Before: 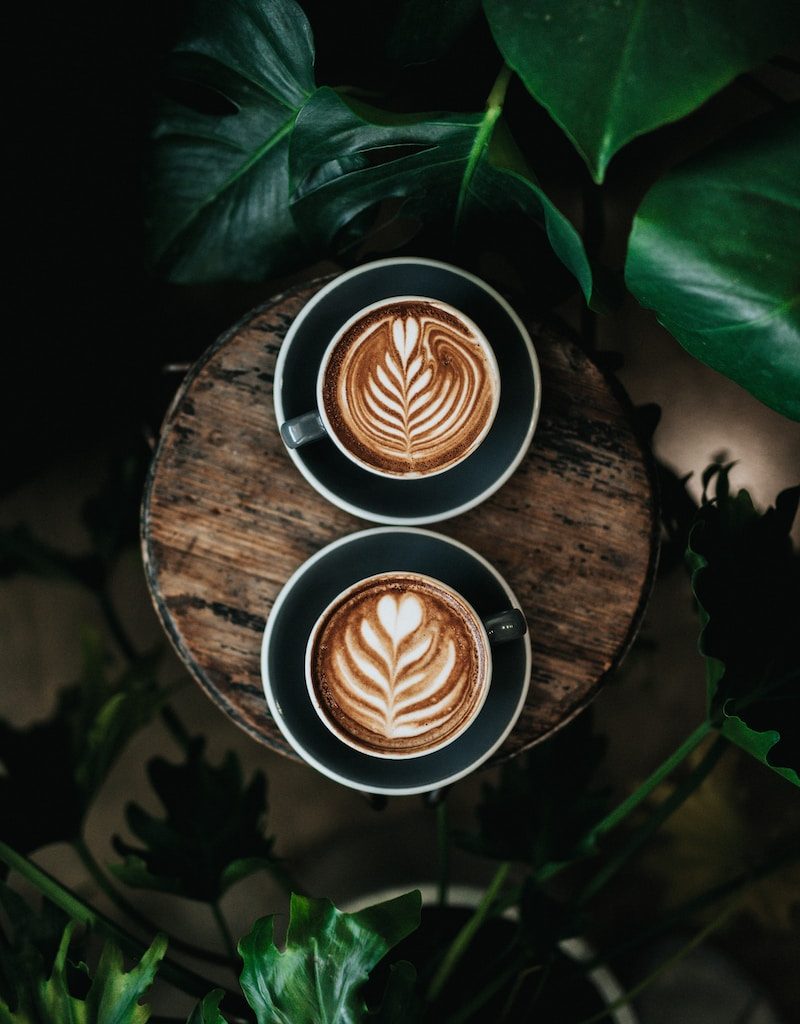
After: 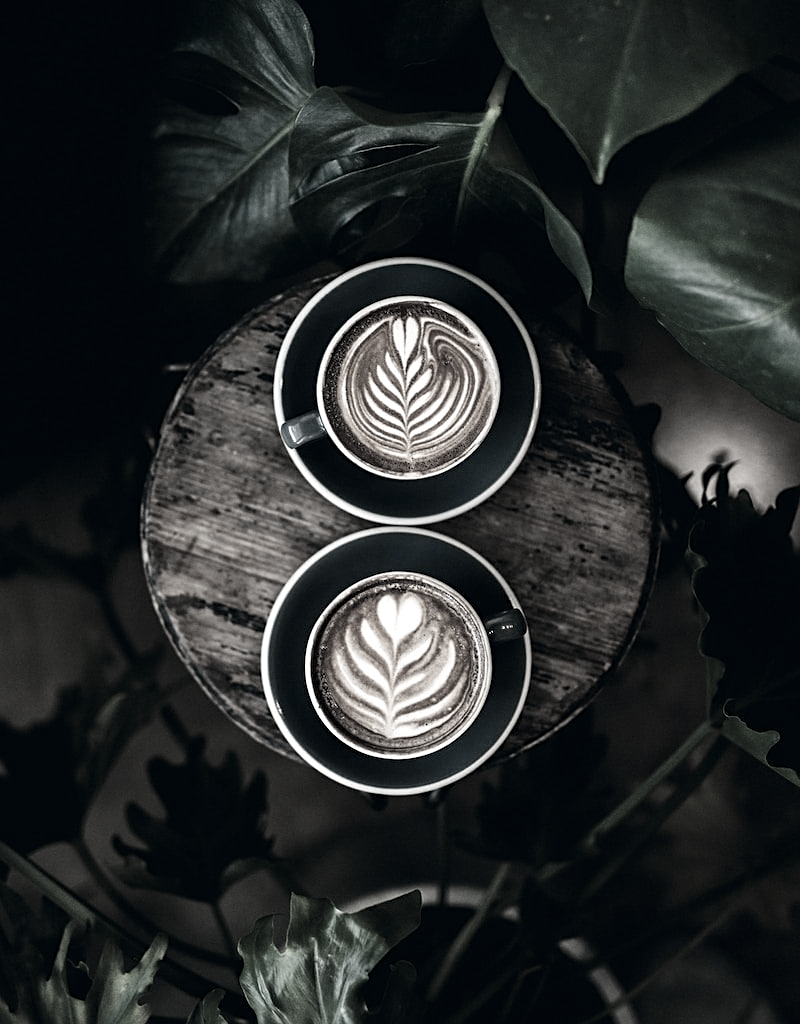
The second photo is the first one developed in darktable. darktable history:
color zones: curves: ch1 [(0.238, 0.163) (0.476, 0.2) (0.733, 0.322) (0.848, 0.134)], mix 23.8%
color correction: highlights a* 2.93, highlights b* 5.01, shadows a* -1.61, shadows b* -4.83, saturation 0.814
sharpen: on, module defaults
tone equalizer: -8 EV -0.416 EV, -7 EV -0.407 EV, -6 EV -0.301 EV, -5 EV -0.201 EV, -3 EV 0.232 EV, -2 EV 0.348 EV, -1 EV 0.407 EV, +0 EV 0.435 EV
